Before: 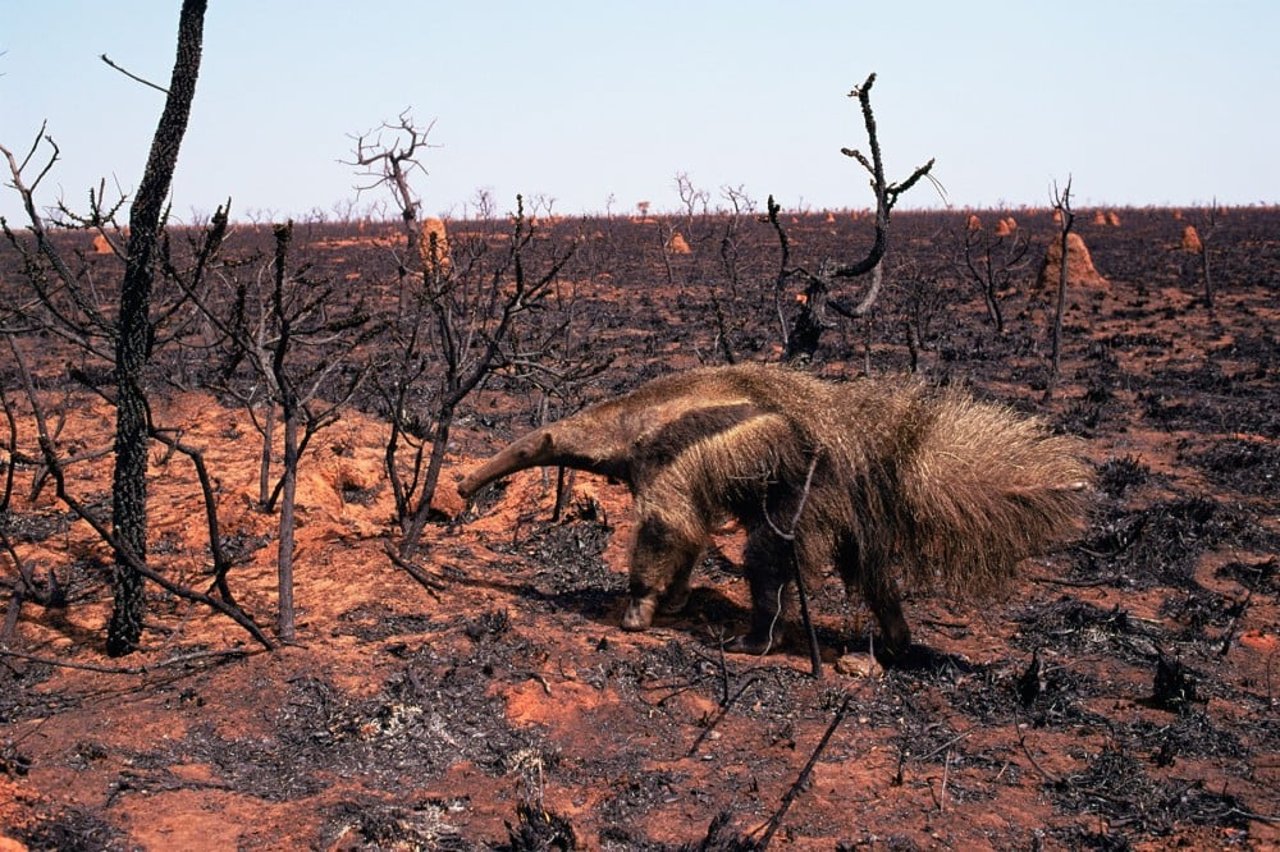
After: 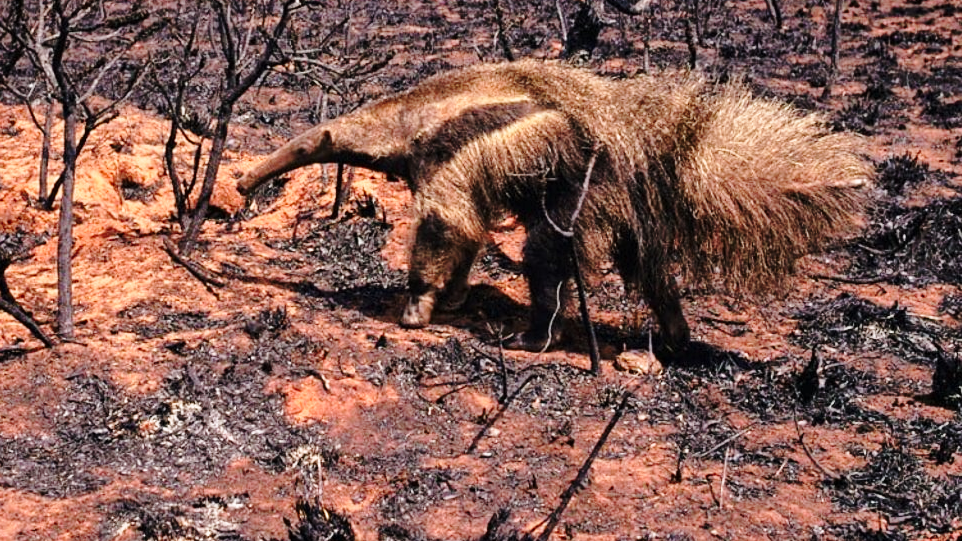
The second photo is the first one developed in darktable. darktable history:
base curve: curves: ch0 [(0, 0) (0.028, 0.03) (0.121, 0.232) (0.46, 0.748) (0.859, 0.968) (1, 1)], preserve colors none
crop and rotate: left 17.324%, top 35.573%, right 7.483%, bottom 0.863%
shadows and highlights: white point adjustment 0.164, highlights -69.74, soften with gaussian
